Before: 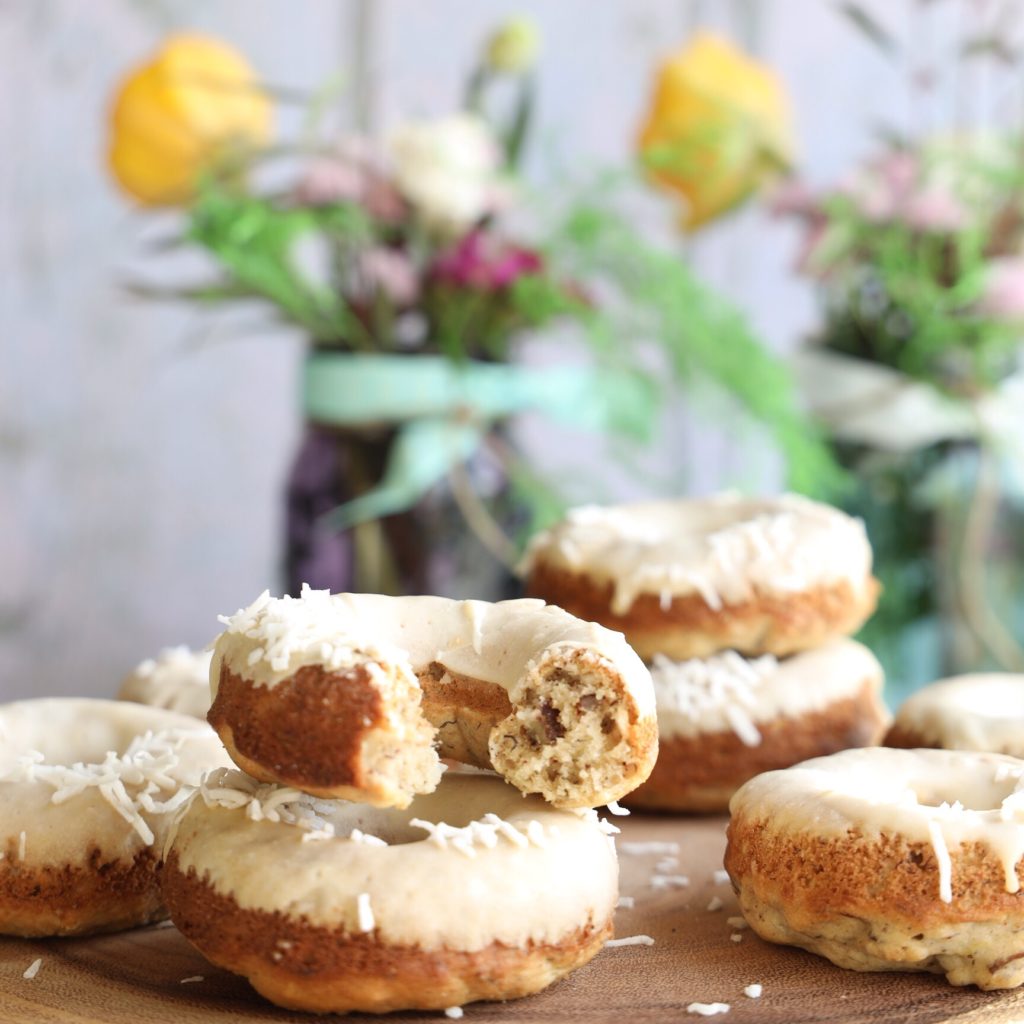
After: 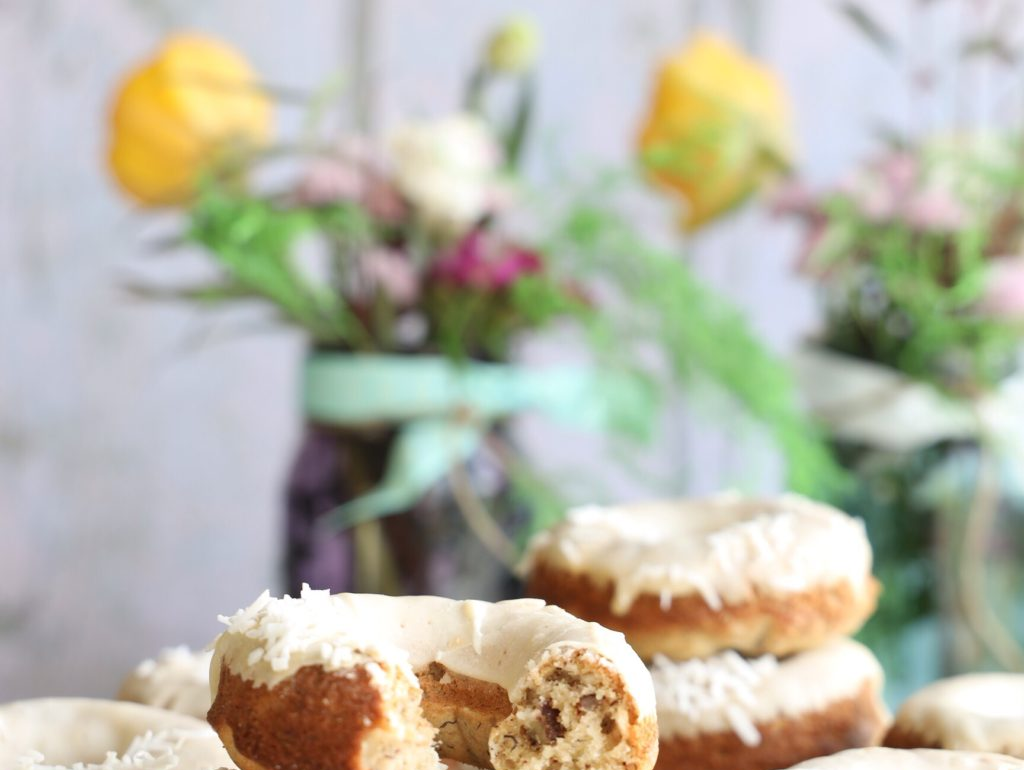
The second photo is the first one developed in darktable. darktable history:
crop: bottom 24.75%
